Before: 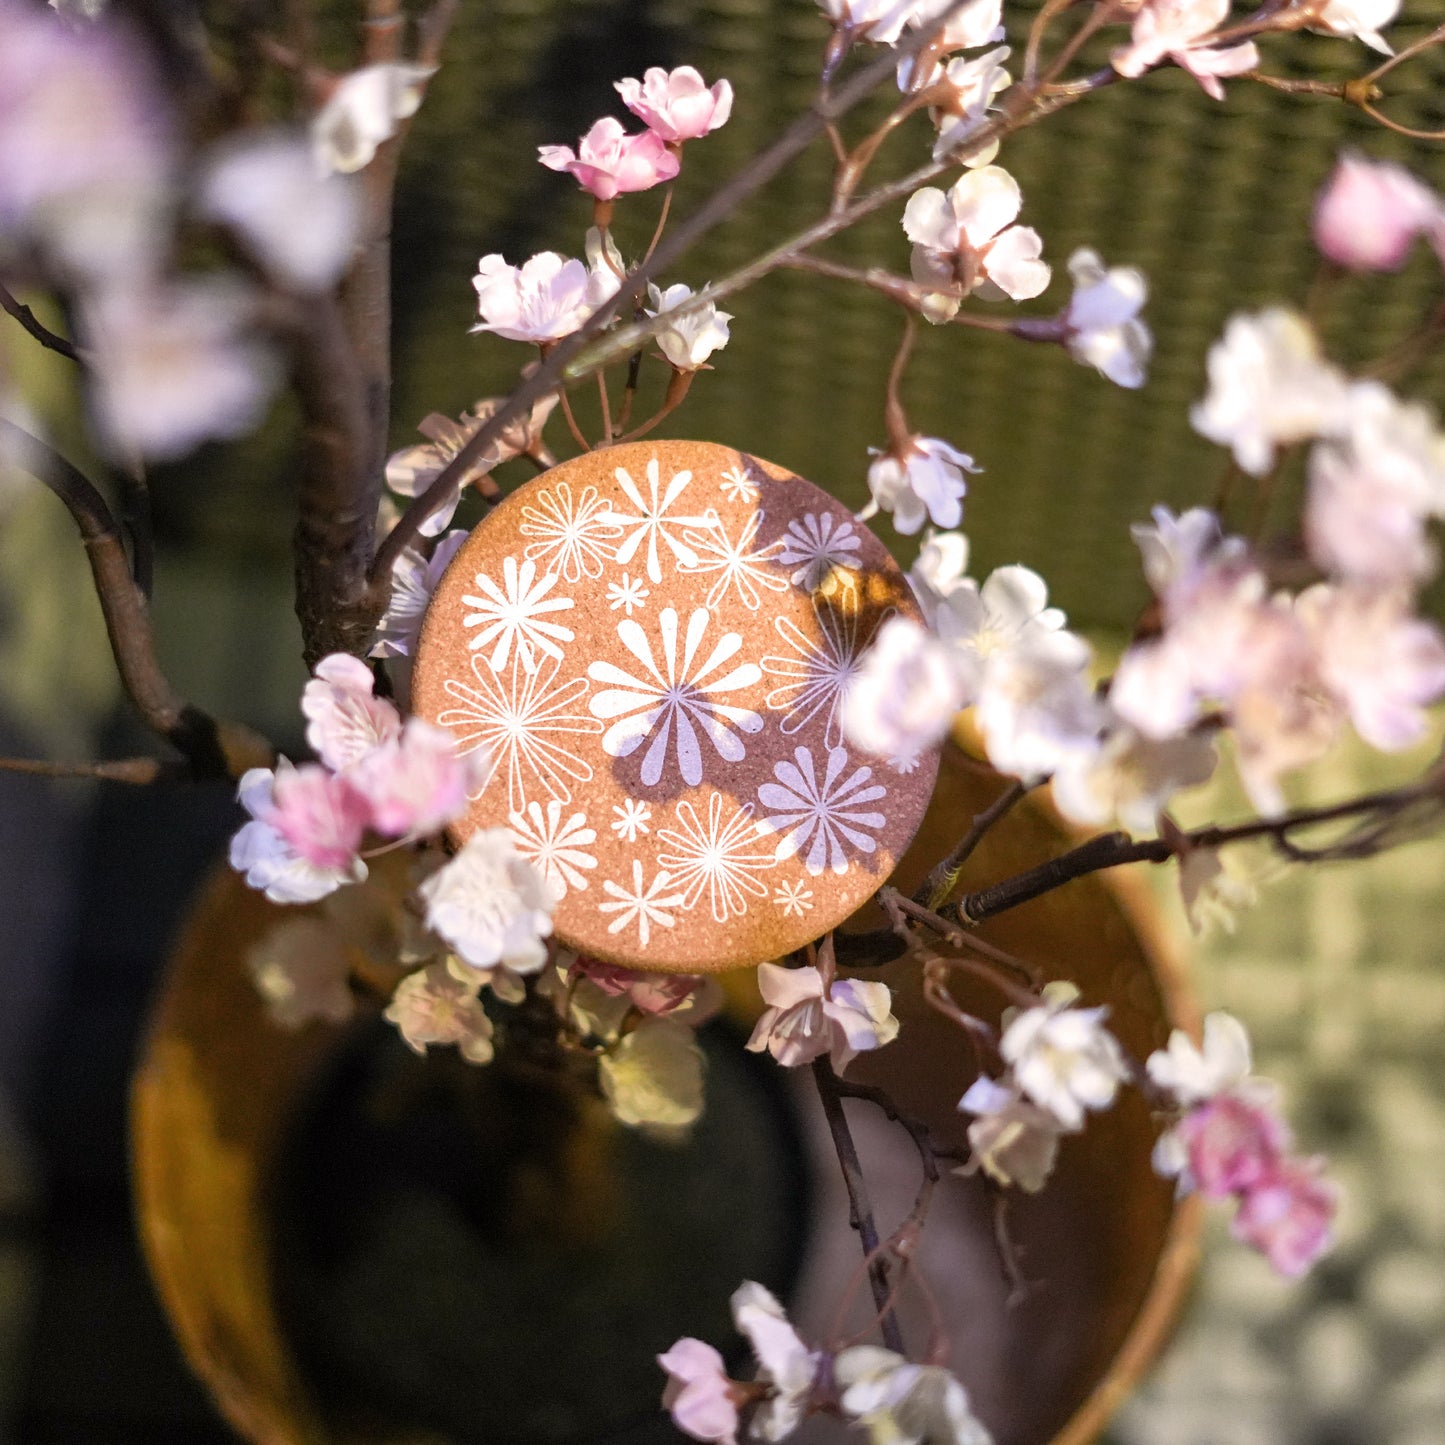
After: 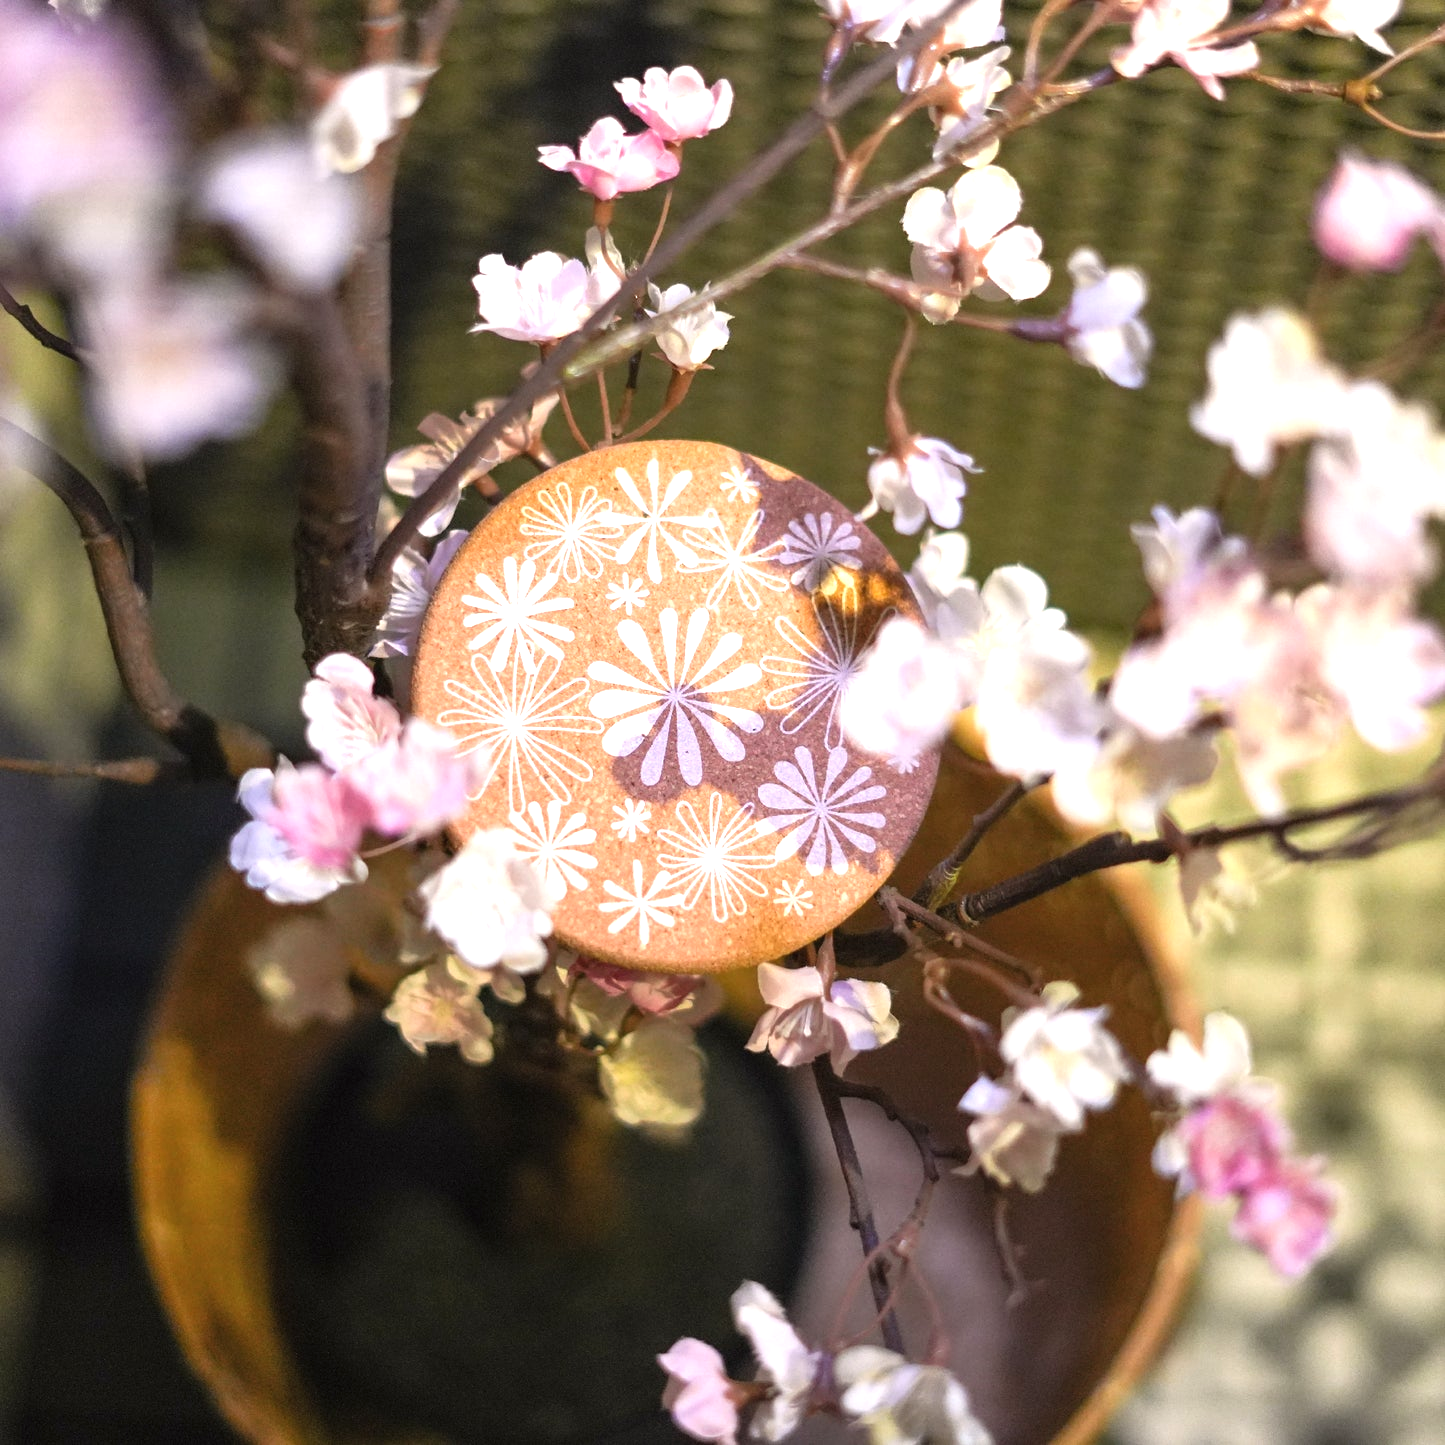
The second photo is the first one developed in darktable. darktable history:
exposure: black level correction -0.001, exposure 0.543 EV, compensate exposure bias true, compensate highlight preservation false
